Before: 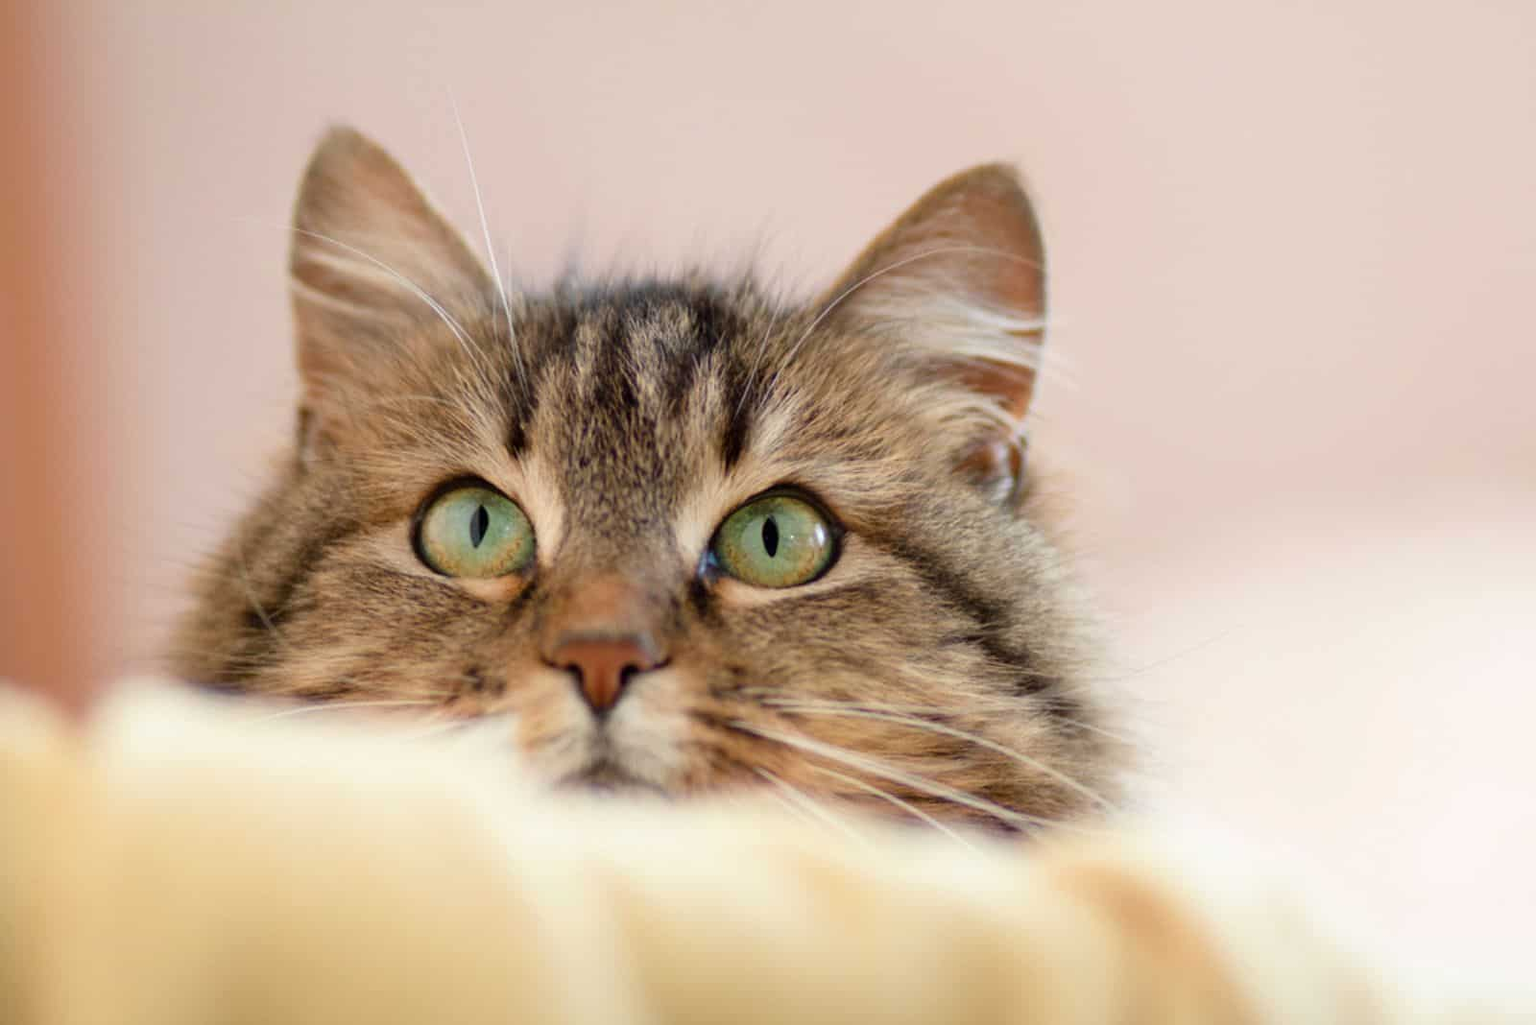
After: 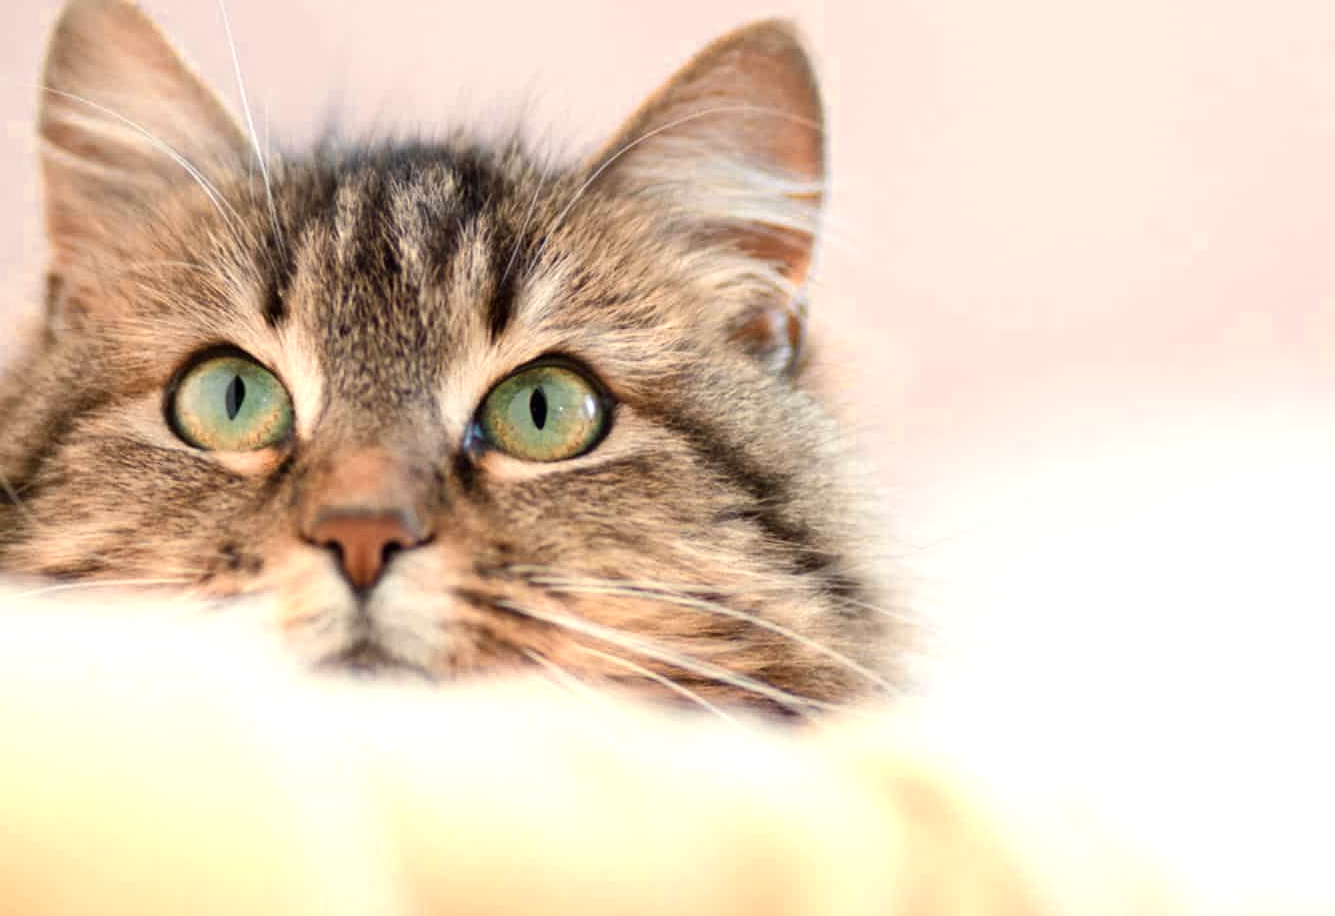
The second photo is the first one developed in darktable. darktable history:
exposure: exposure 0.229 EV, compensate highlight preservation false
color zones: curves: ch0 [(0.018, 0.548) (0.224, 0.64) (0.425, 0.447) (0.675, 0.575) (0.732, 0.579)]; ch1 [(0.066, 0.487) (0.25, 0.5) (0.404, 0.43) (0.75, 0.421) (0.956, 0.421)]; ch2 [(0.044, 0.561) (0.215, 0.465) (0.399, 0.544) (0.465, 0.548) (0.614, 0.447) (0.724, 0.43) (0.882, 0.623) (0.956, 0.632)]
crop: left 16.526%, top 14.15%
tone curve: curves: ch0 [(0, 0) (0.003, 0.003) (0.011, 0.011) (0.025, 0.024) (0.044, 0.043) (0.069, 0.067) (0.1, 0.096) (0.136, 0.131) (0.177, 0.171) (0.224, 0.217) (0.277, 0.268) (0.335, 0.324) (0.399, 0.386) (0.468, 0.453) (0.543, 0.547) (0.623, 0.626) (0.709, 0.712) (0.801, 0.802) (0.898, 0.898) (1, 1)], color space Lab, independent channels, preserve colors none
